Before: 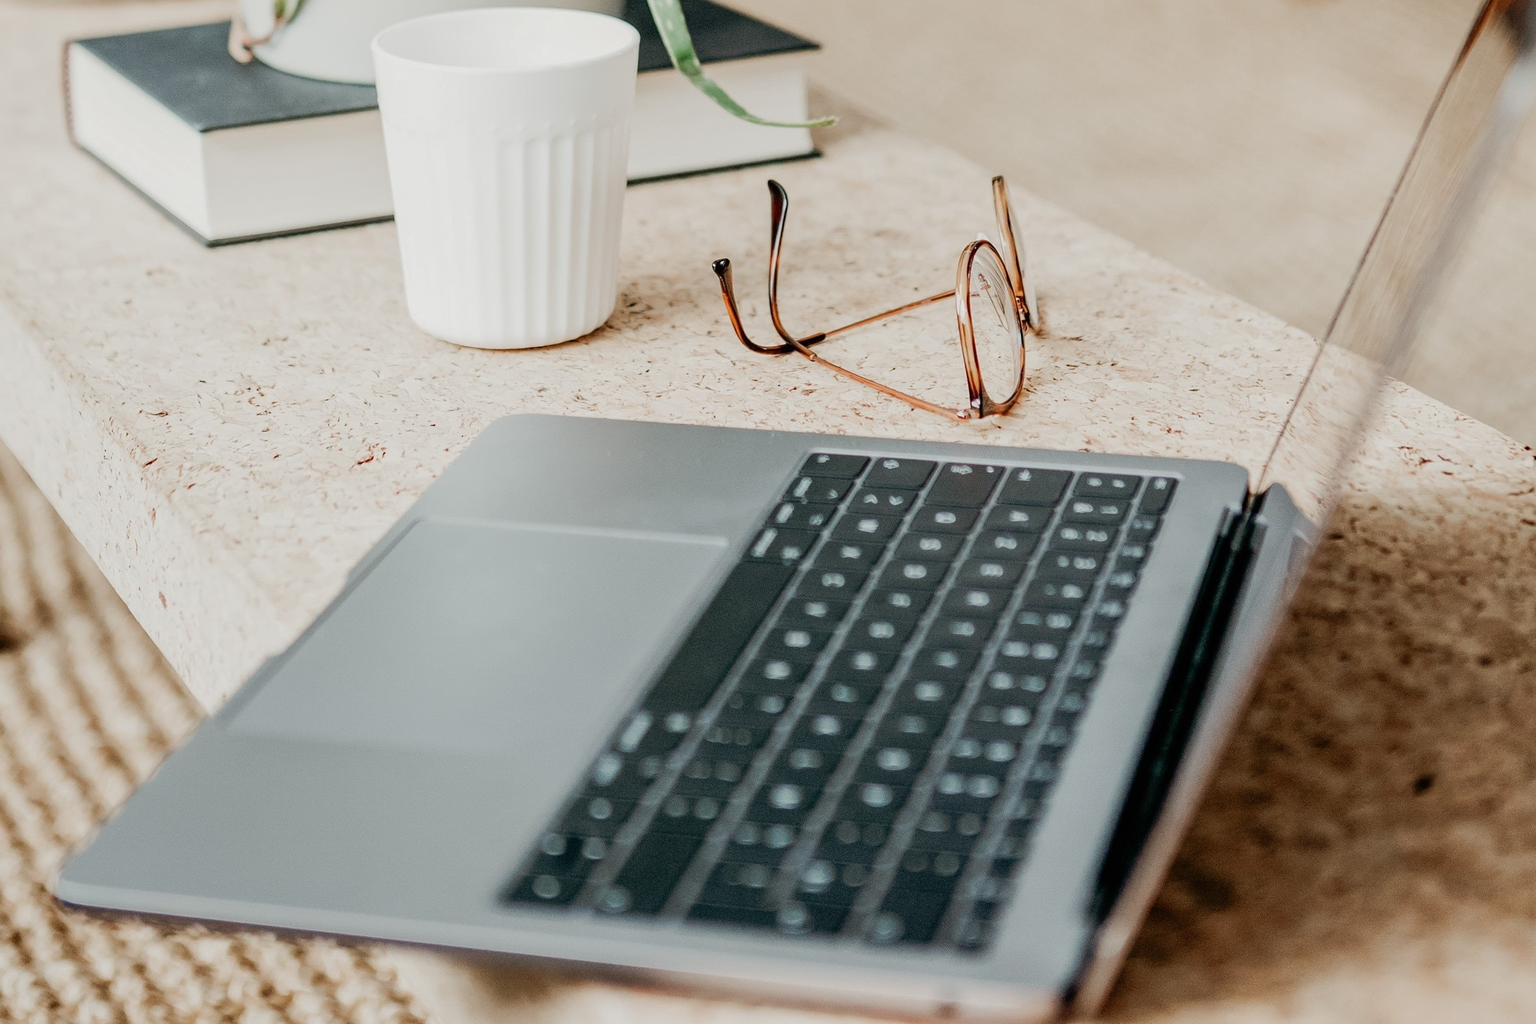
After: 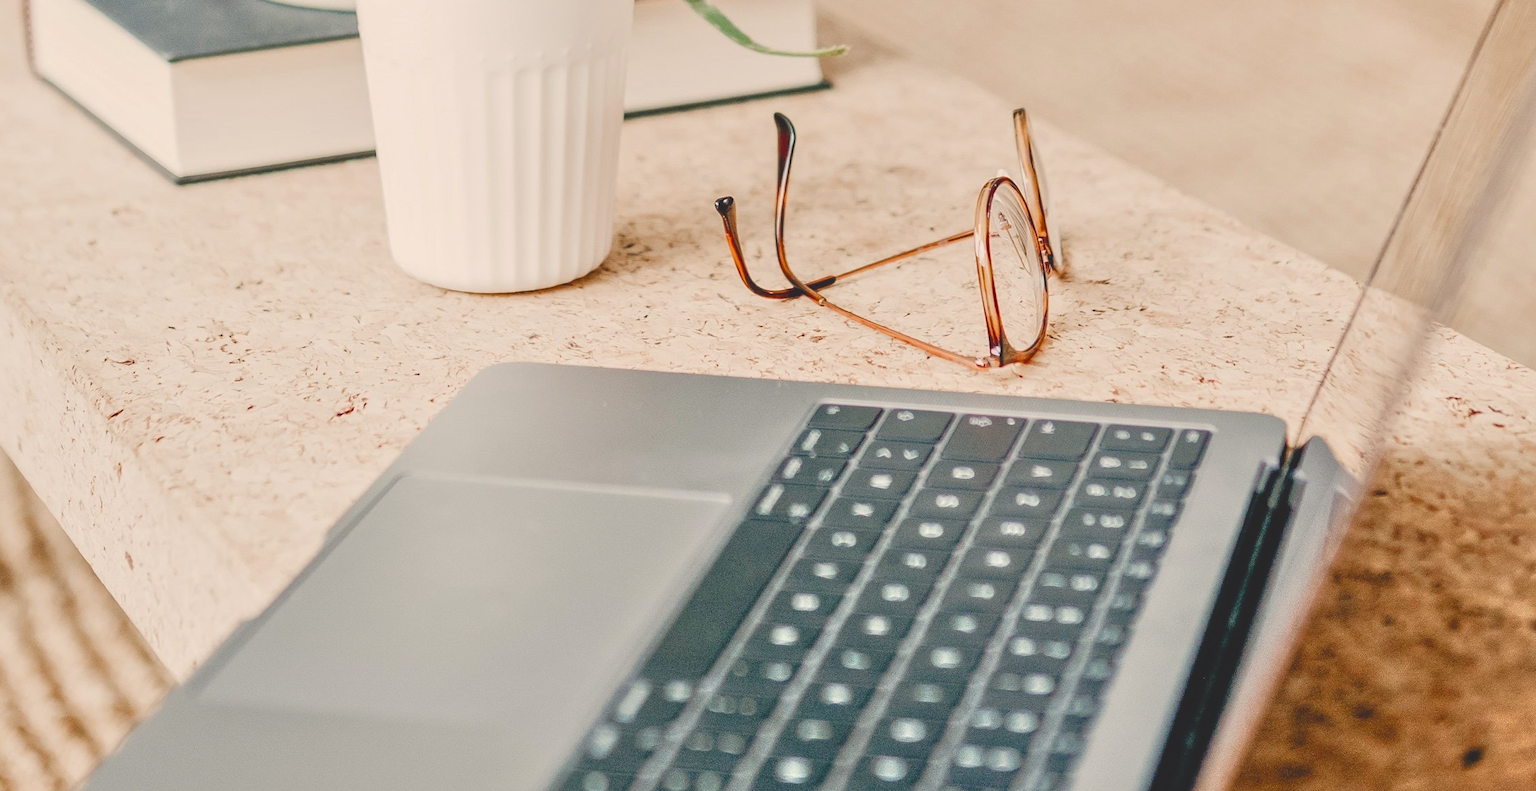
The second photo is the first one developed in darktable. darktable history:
crop: left 2.737%, top 7.287%, right 3.421%, bottom 20.179%
color balance rgb: shadows lift › chroma 2%, shadows lift › hue 247.2°, power › chroma 0.3%, power › hue 25.2°, highlights gain › chroma 3%, highlights gain › hue 60°, global offset › luminance 2%, perceptual saturation grading › global saturation 20%, perceptual saturation grading › highlights -20%, perceptual saturation grading › shadows 30%
tone equalizer: -7 EV 0.15 EV, -6 EV 0.6 EV, -5 EV 1.15 EV, -4 EV 1.33 EV, -3 EV 1.15 EV, -2 EV 0.6 EV, -1 EV 0.15 EV, mask exposure compensation -0.5 EV
